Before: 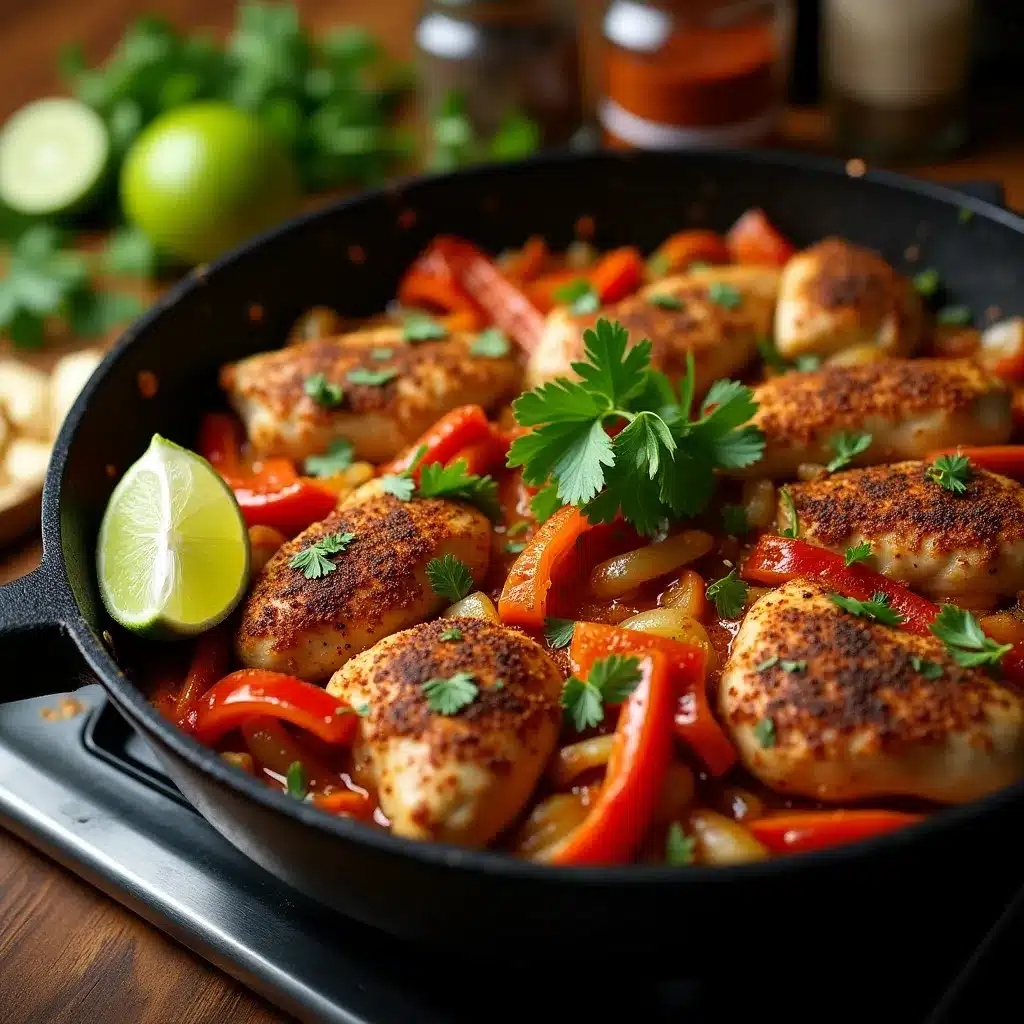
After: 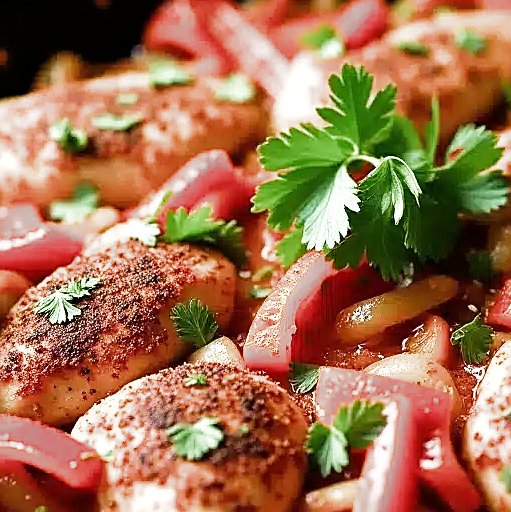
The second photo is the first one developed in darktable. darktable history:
filmic rgb: middle gray luminance 21.73%, black relative exposure -14 EV, white relative exposure 2.96 EV, threshold 6 EV, target black luminance 0%, hardness 8.81, latitude 59.69%, contrast 1.208, highlights saturation mix 5%, shadows ↔ highlights balance 41.6%, add noise in highlights 0, color science v3 (2019), use custom middle-gray values true, iterations of high-quality reconstruction 0, contrast in highlights soft, enable highlight reconstruction true
sharpen: on, module defaults
exposure: black level correction 0, exposure 1.2 EV, compensate exposure bias true, compensate highlight preservation false
crop: left 25%, top 25%, right 25%, bottom 25%
